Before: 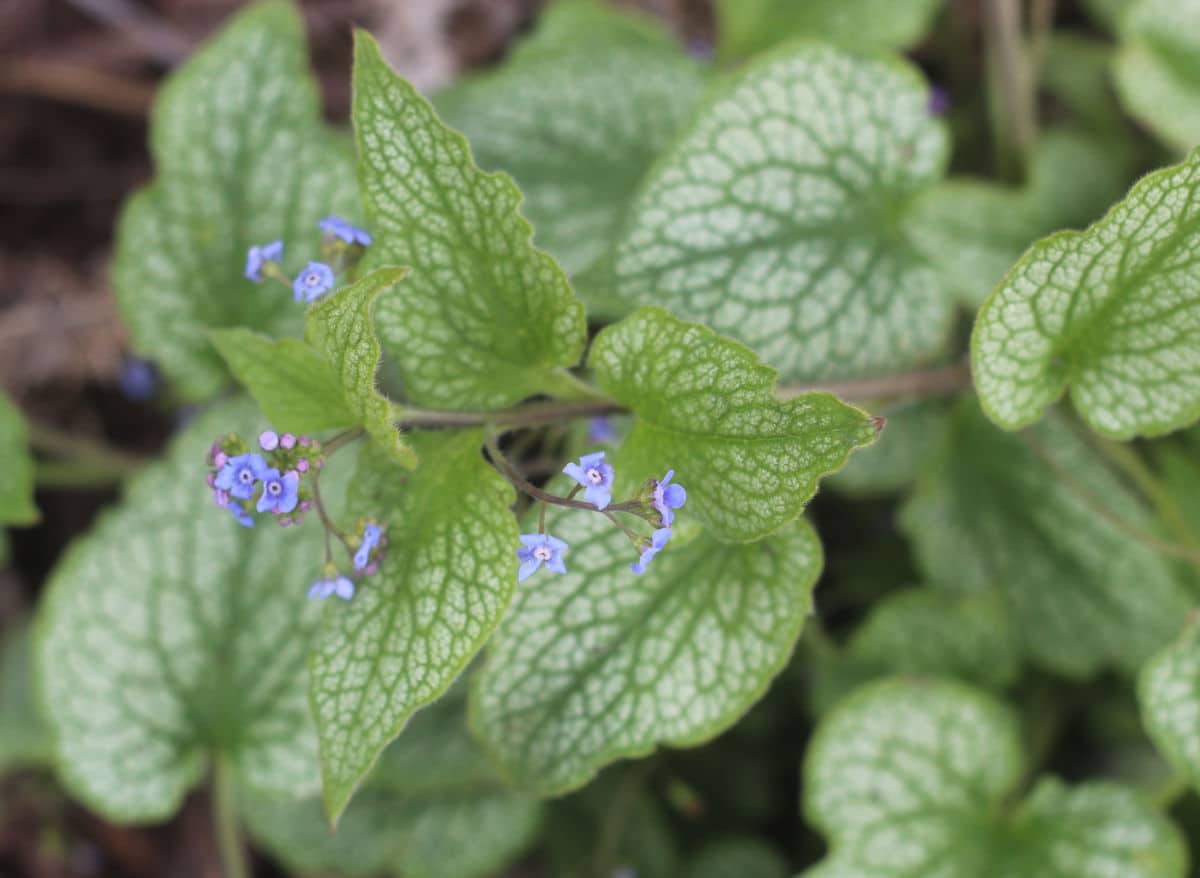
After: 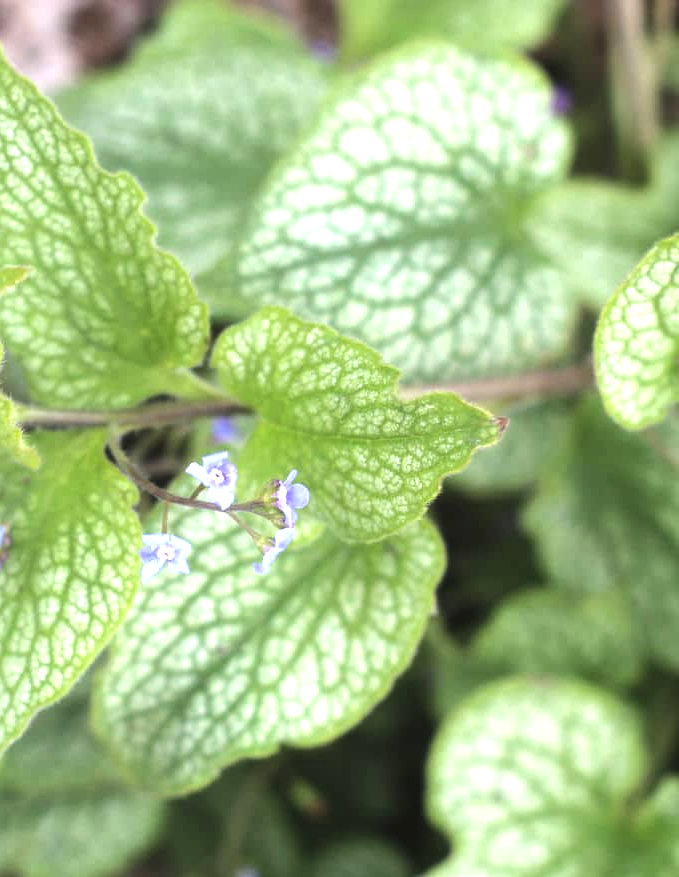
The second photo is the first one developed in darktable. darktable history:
exposure: black level correction 0, exposure 0.7 EV, compensate exposure bias true, compensate highlight preservation false
tone equalizer: -8 EV -0.417 EV, -7 EV -0.389 EV, -6 EV -0.333 EV, -5 EV -0.222 EV, -3 EV 0.222 EV, -2 EV 0.333 EV, -1 EV 0.389 EV, +0 EV 0.417 EV, edges refinement/feathering 500, mask exposure compensation -1.57 EV, preserve details no
crop: left 31.458%, top 0%, right 11.876%
